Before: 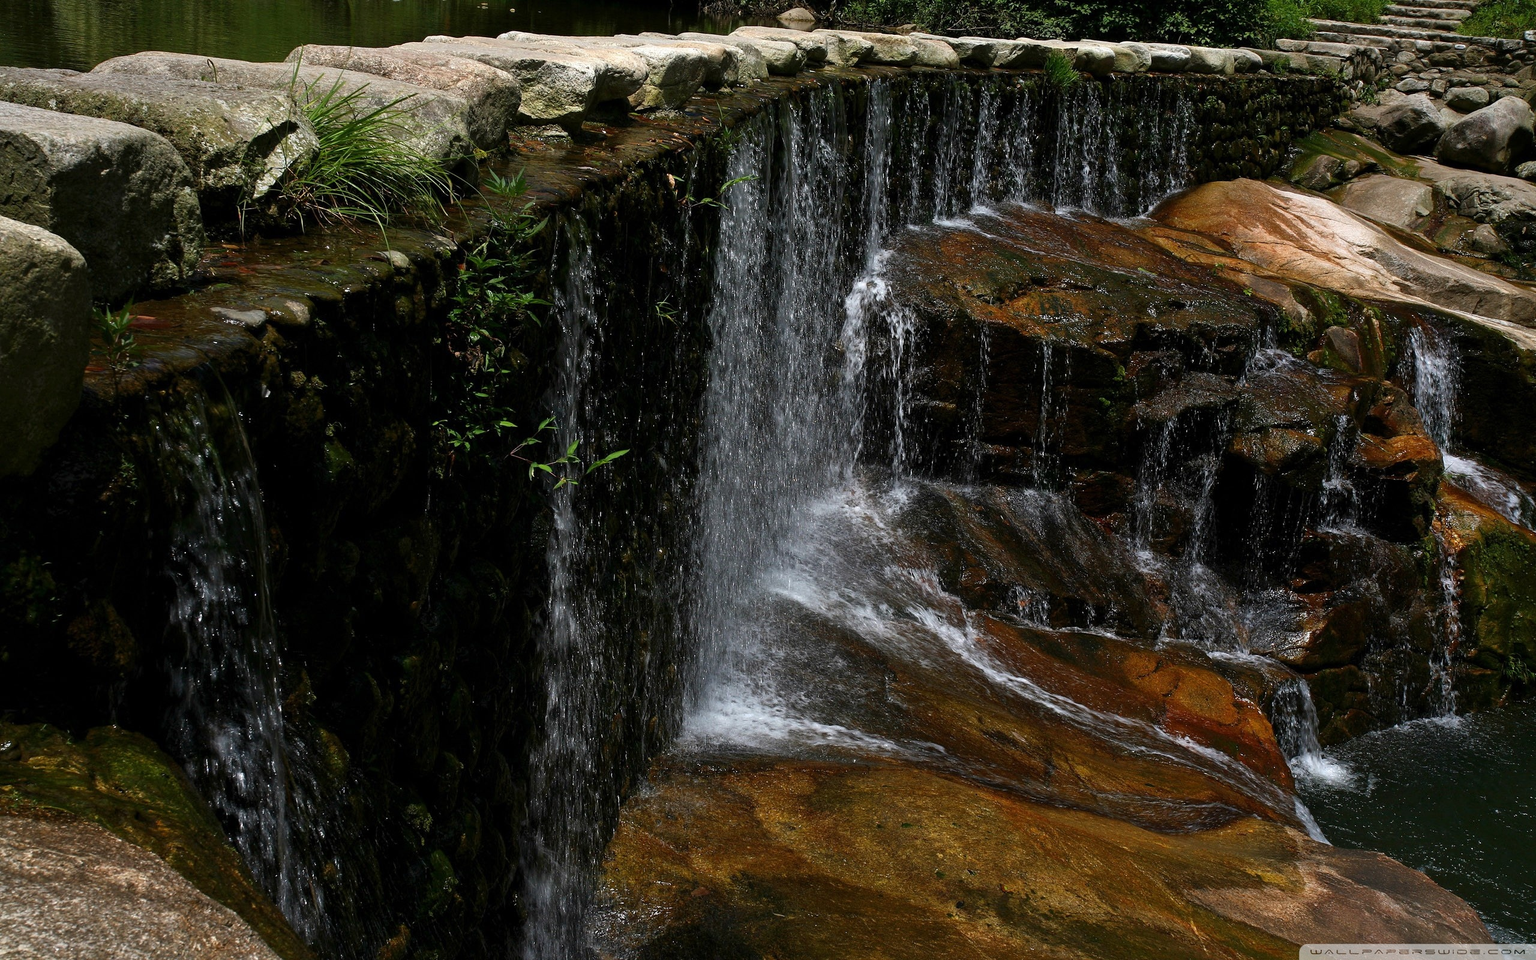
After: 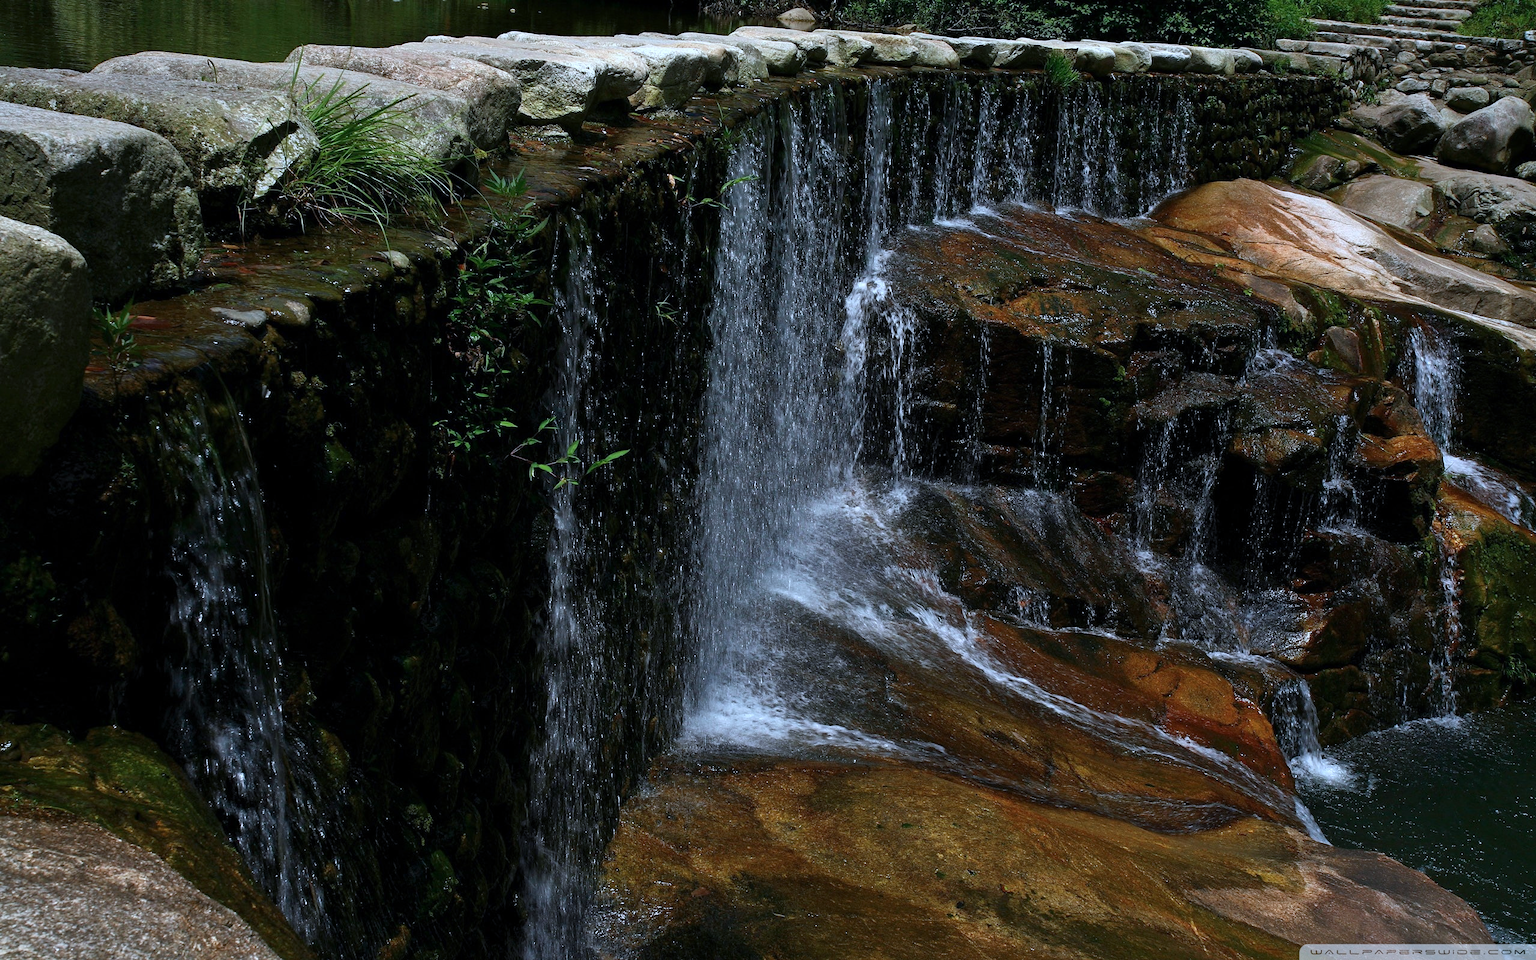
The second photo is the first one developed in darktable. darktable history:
color calibration: x 0.38, y 0.391, temperature 4078.65 K
